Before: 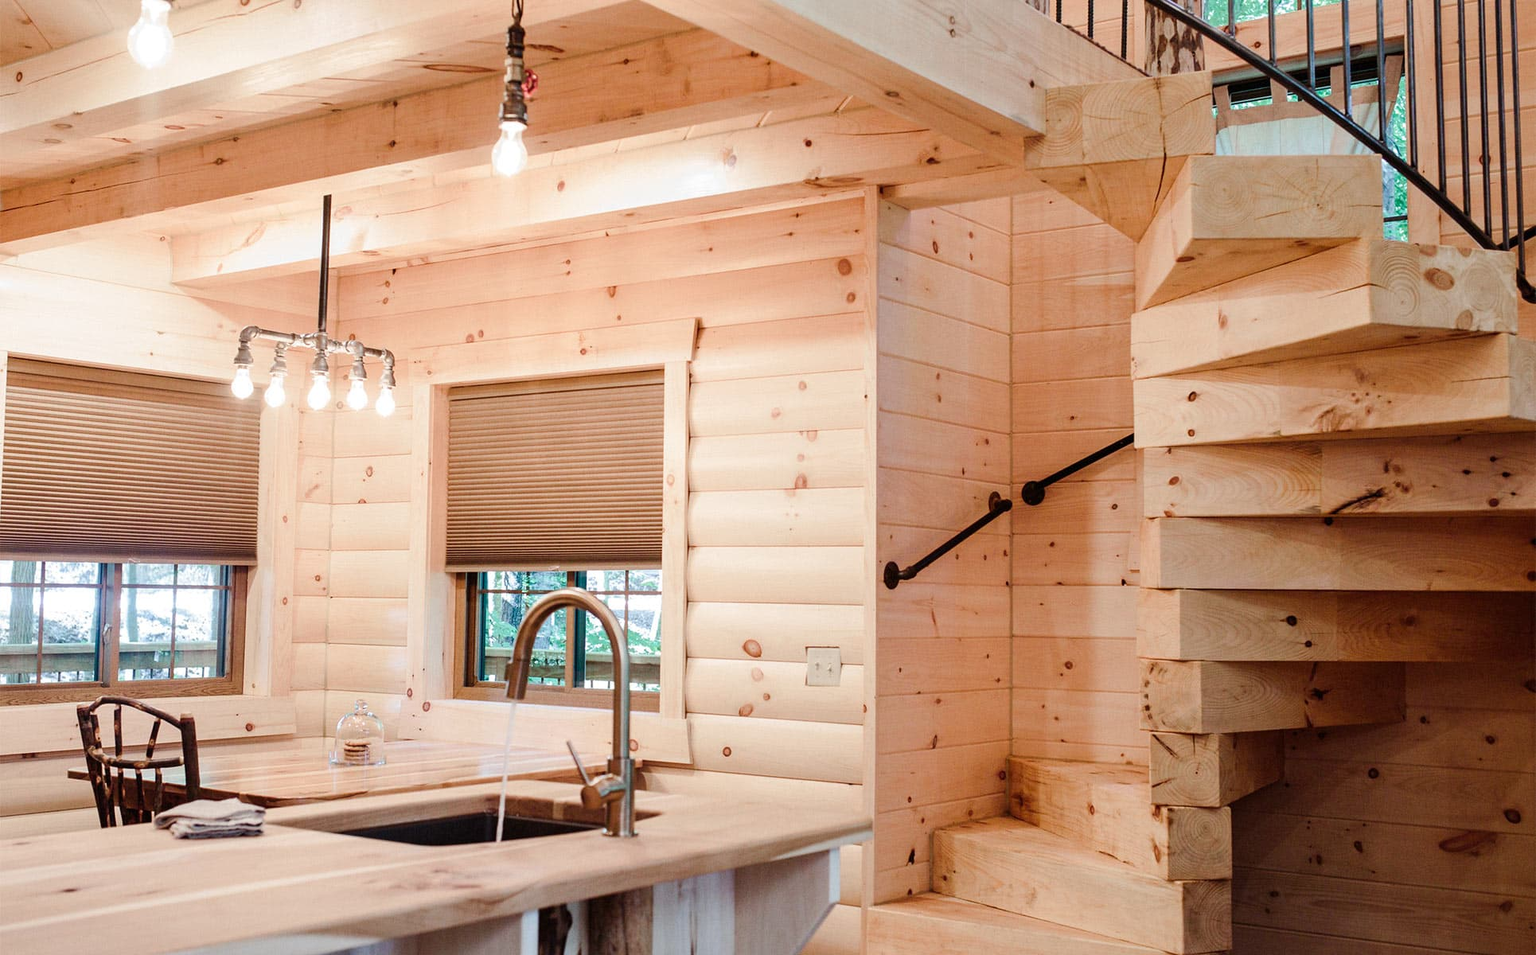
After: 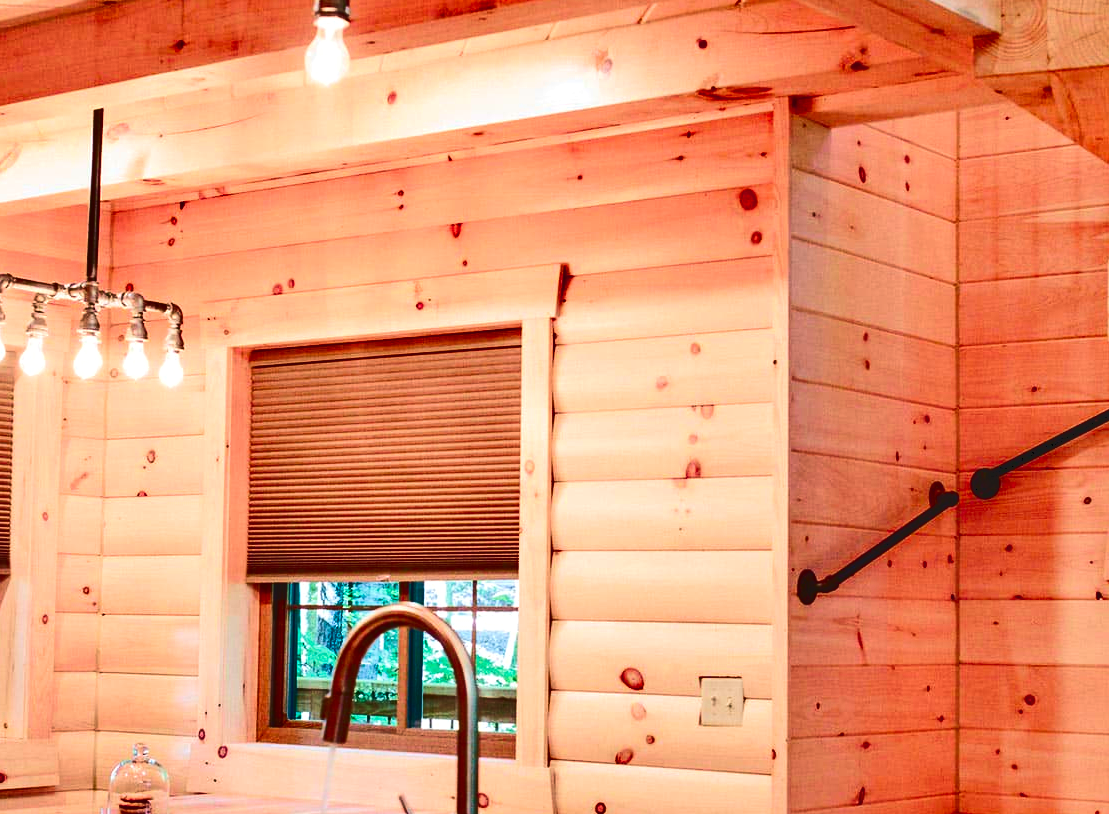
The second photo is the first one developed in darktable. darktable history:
exposure: exposure 0.087 EV, compensate highlight preservation false
contrast brightness saturation: saturation 0.494
tone curve: curves: ch0 [(0, 0) (0.003, 0.117) (0.011, 0.118) (0.025, 0.123) (0.044, 0.13) (0.069, 0.137) (0.1, 0.149) (0.136, 0.157) (0.177, 0.184) (0.224, 0.217) (0.277, 0.257) (0.335, 0.324) (0.399, 0.406) (0.468, 0.511) (0.543, 0.609) (0.623, 0.712) (0.709, 0.8) (0.801, 0.877) (0.898, 0.938) (1, 1)], color space Lab, independent channels, preserve colors none
shadows and highlights: radius 118.35, shadows 41.91, highlights -61.89, soften with gaussian
velvia: strength 27.09%
crop: left 16.257%, top 11.41%, right 26.231%, bottom 20.705%
color zones: curves: ch1 [(0.239, 0.552) (0.75, 0.5)]; ch2 [(0.25, 0.462) (0.749, 0.457)]
